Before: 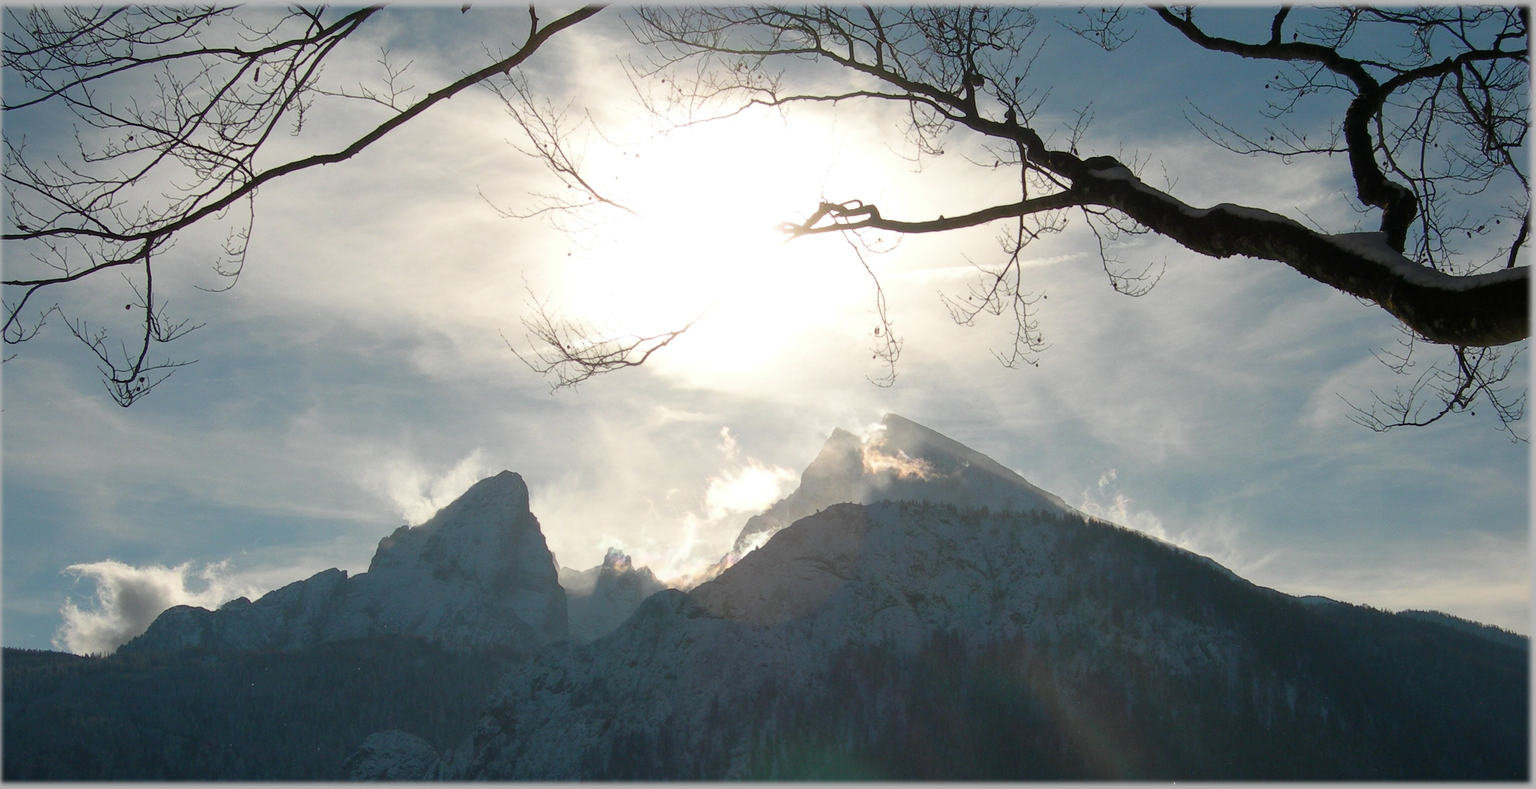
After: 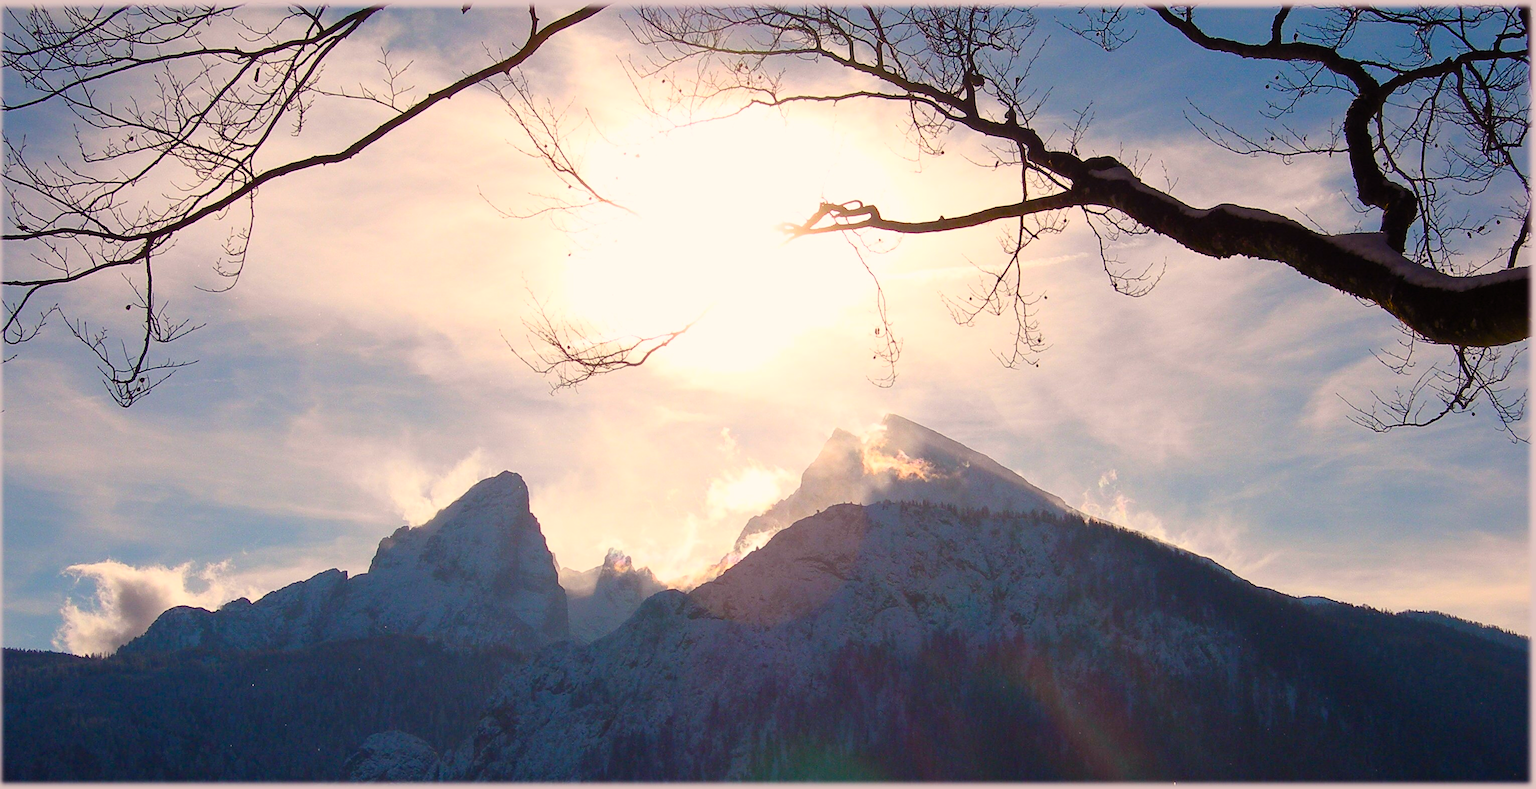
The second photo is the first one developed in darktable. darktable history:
contrast brightness saturation: contrast 0.201, brightness 0.169, saturation 0.222
sharpen: on, module defaults
color balance rgb: power › luminance -7.869%, power › chroma 1.368%, power › hue 330.32°, highlights gain › chroma 3.089%, highlights gain › hue 54.39°, linear chroma grading › global chroma 14.4%, perceptual saturation grading › global saturation 43.915%, perceptual saturation grading › highlights -50.114%, perceptual saturation grading › shadows 30.994%, global vibrance 20%
